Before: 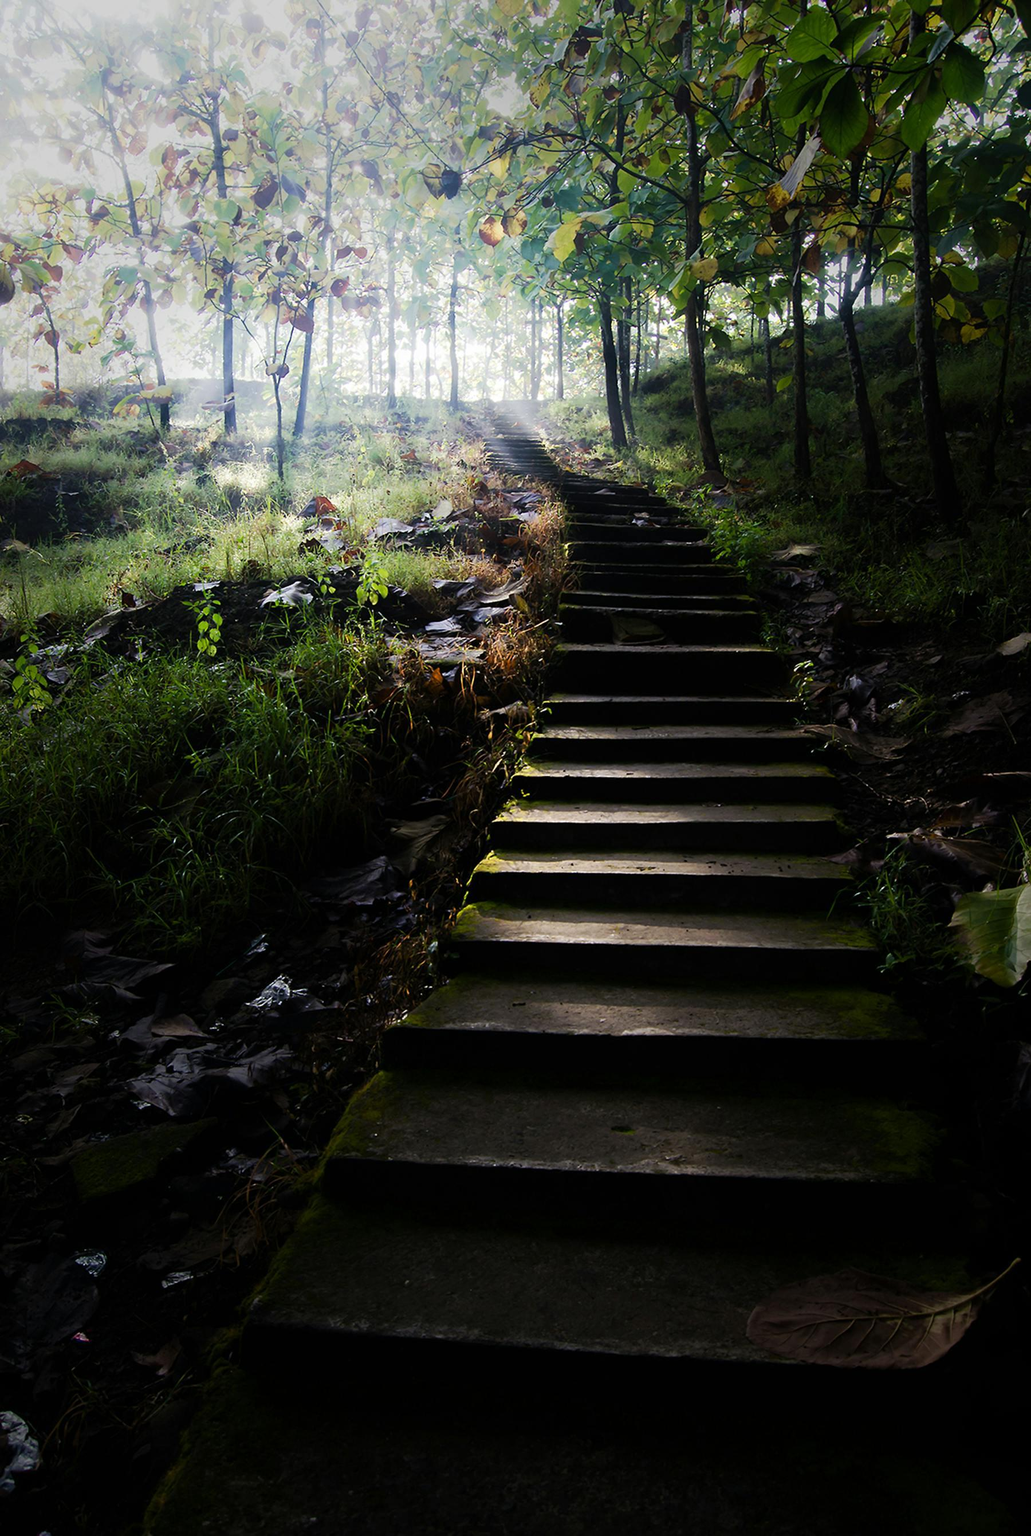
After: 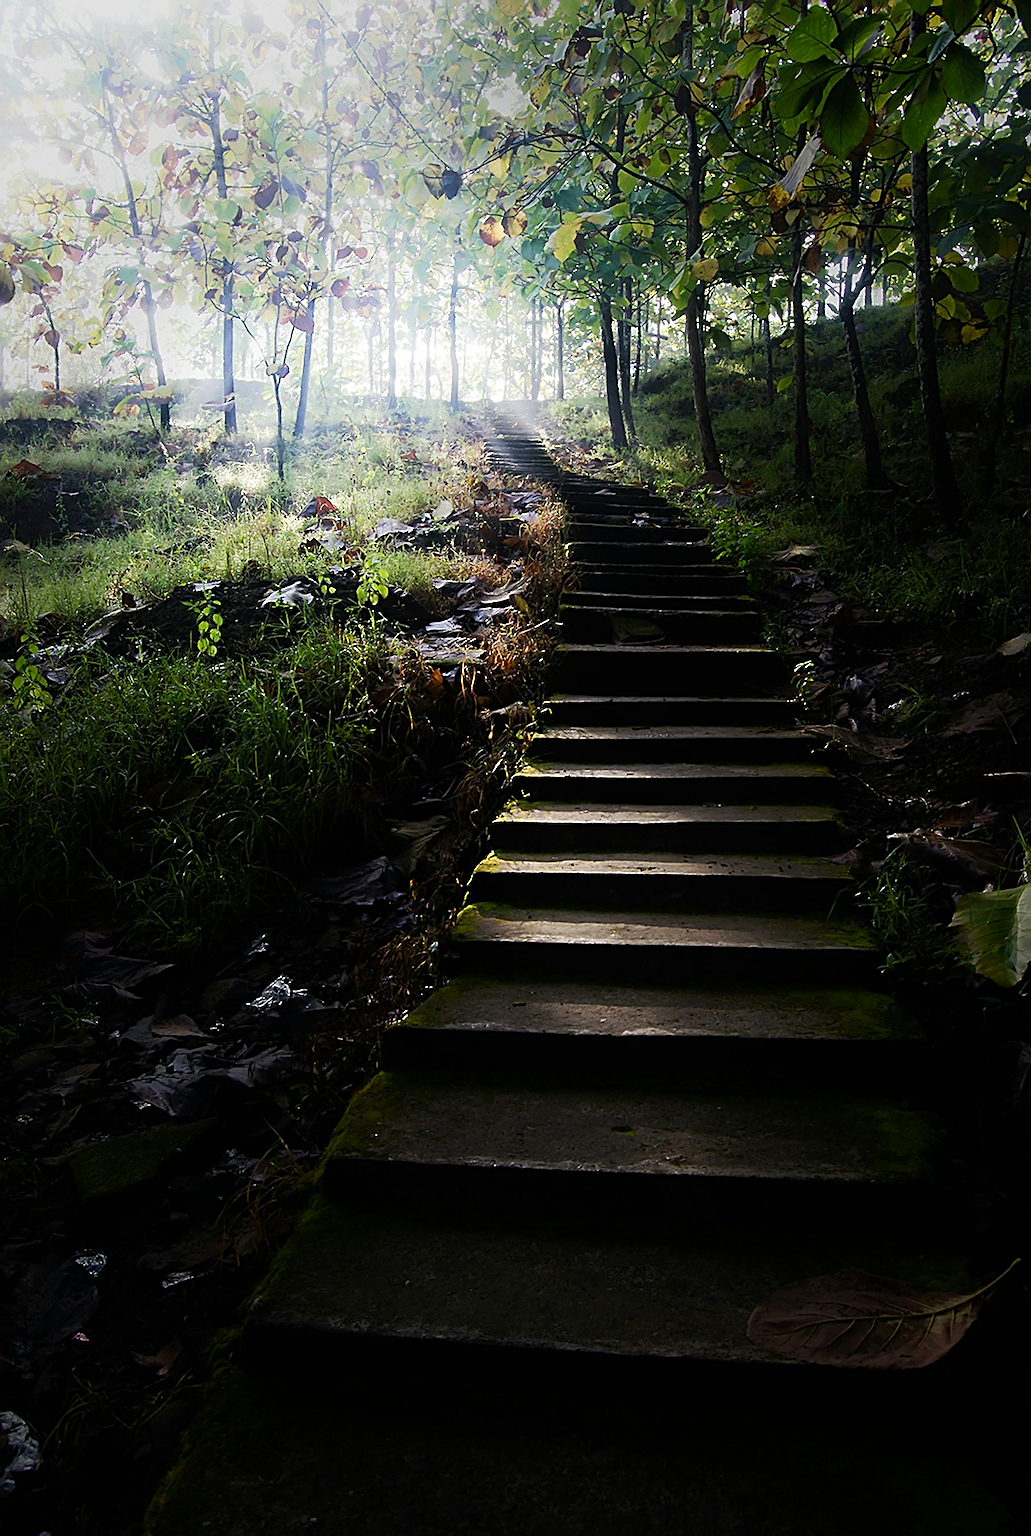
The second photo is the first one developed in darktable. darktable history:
shadows and highlights: shadows -24.28, highlights 49.77, soften with gaussian
sharpen: radius 3.025, amount 0.757
